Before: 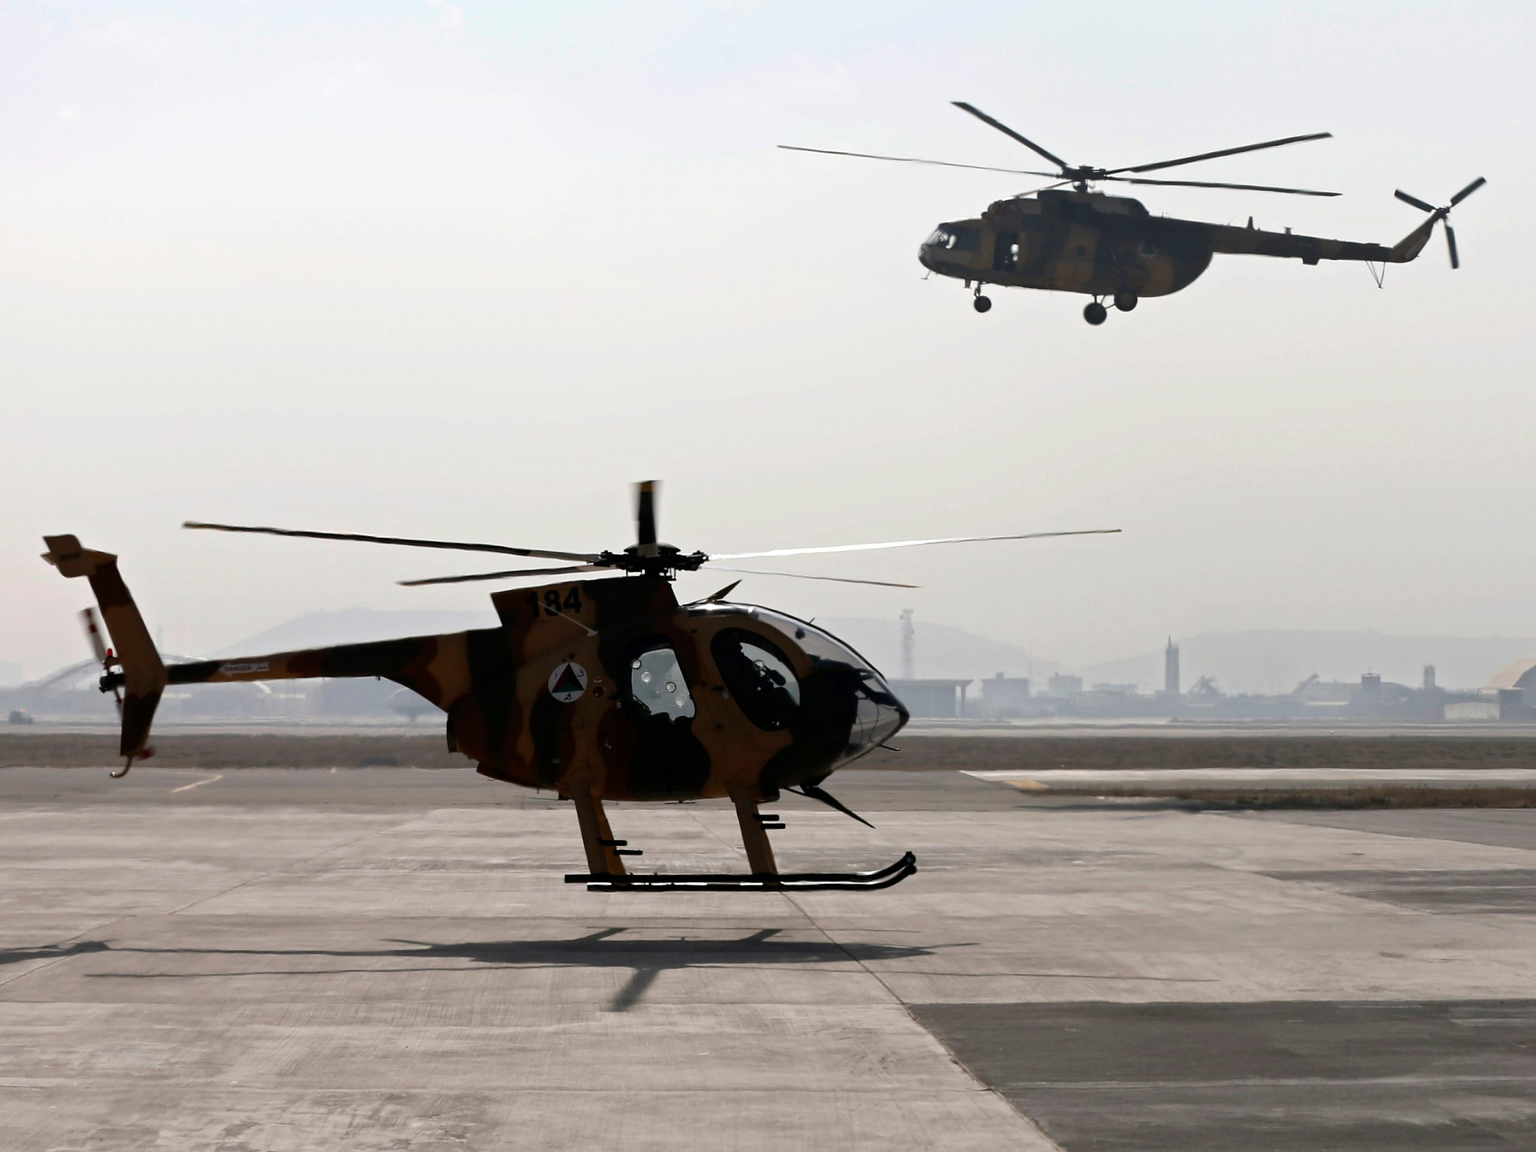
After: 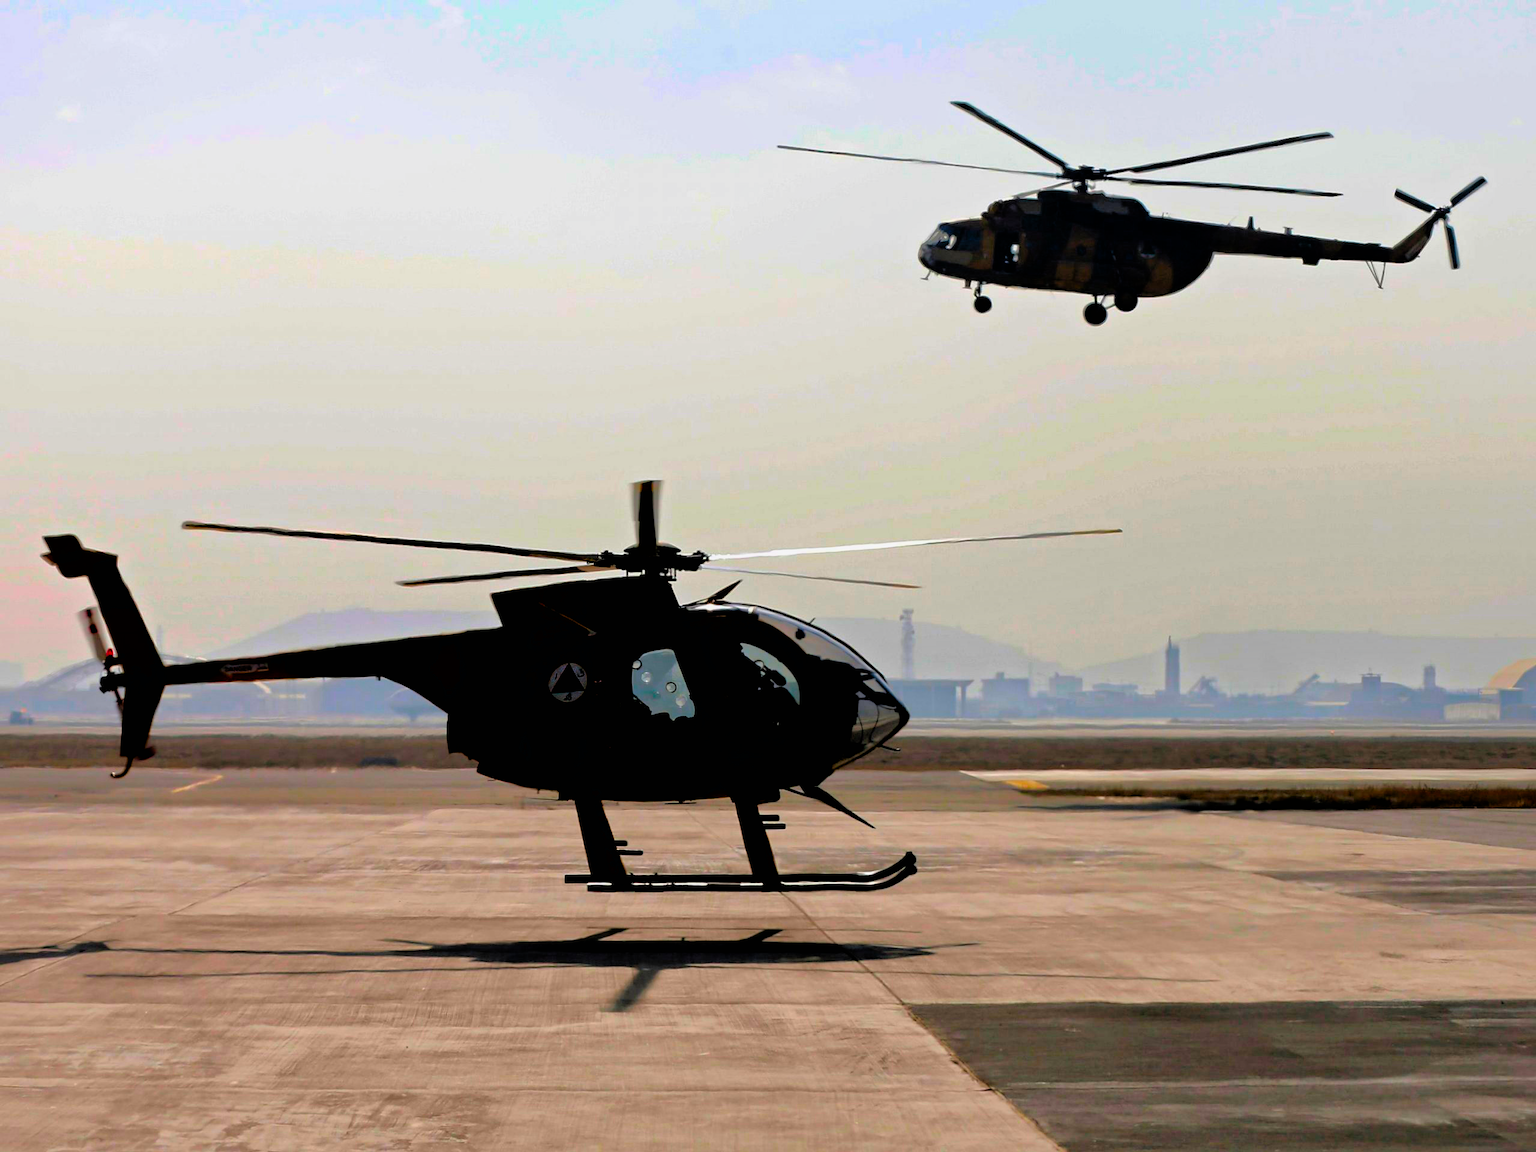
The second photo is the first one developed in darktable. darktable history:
color correction: highlights b* -0.049, saturation 2.96
exposure: black level correction 0.01, exposure 0.006 EV, compensate highlight preservation false
shadows and highlights: shadows 39.48, highlights -60.01
filmic rgb: black relative exposure -3.72 EV, white relative exposure 2.74 EV, dynamic range scaling -5.16%, hardness 3.04
